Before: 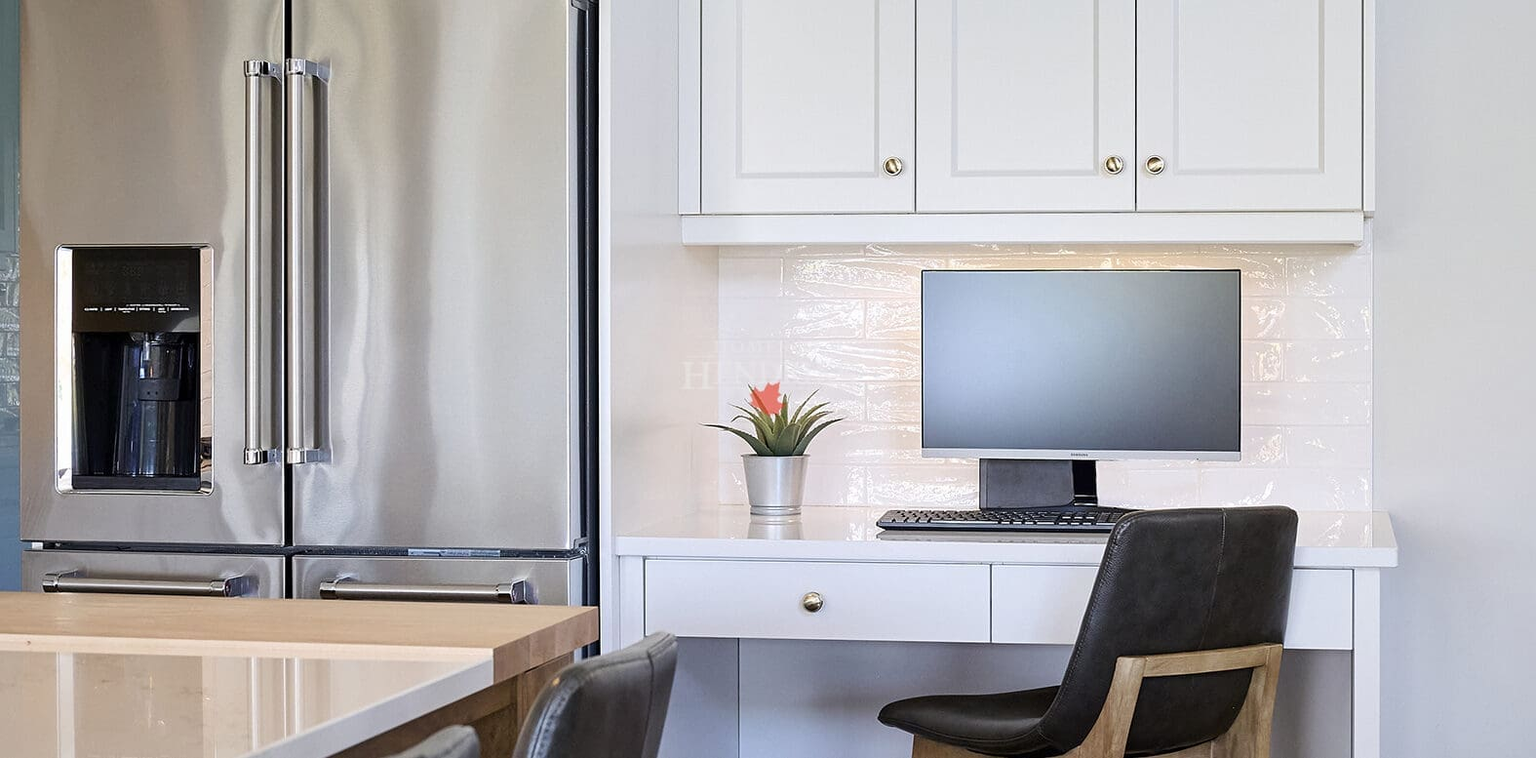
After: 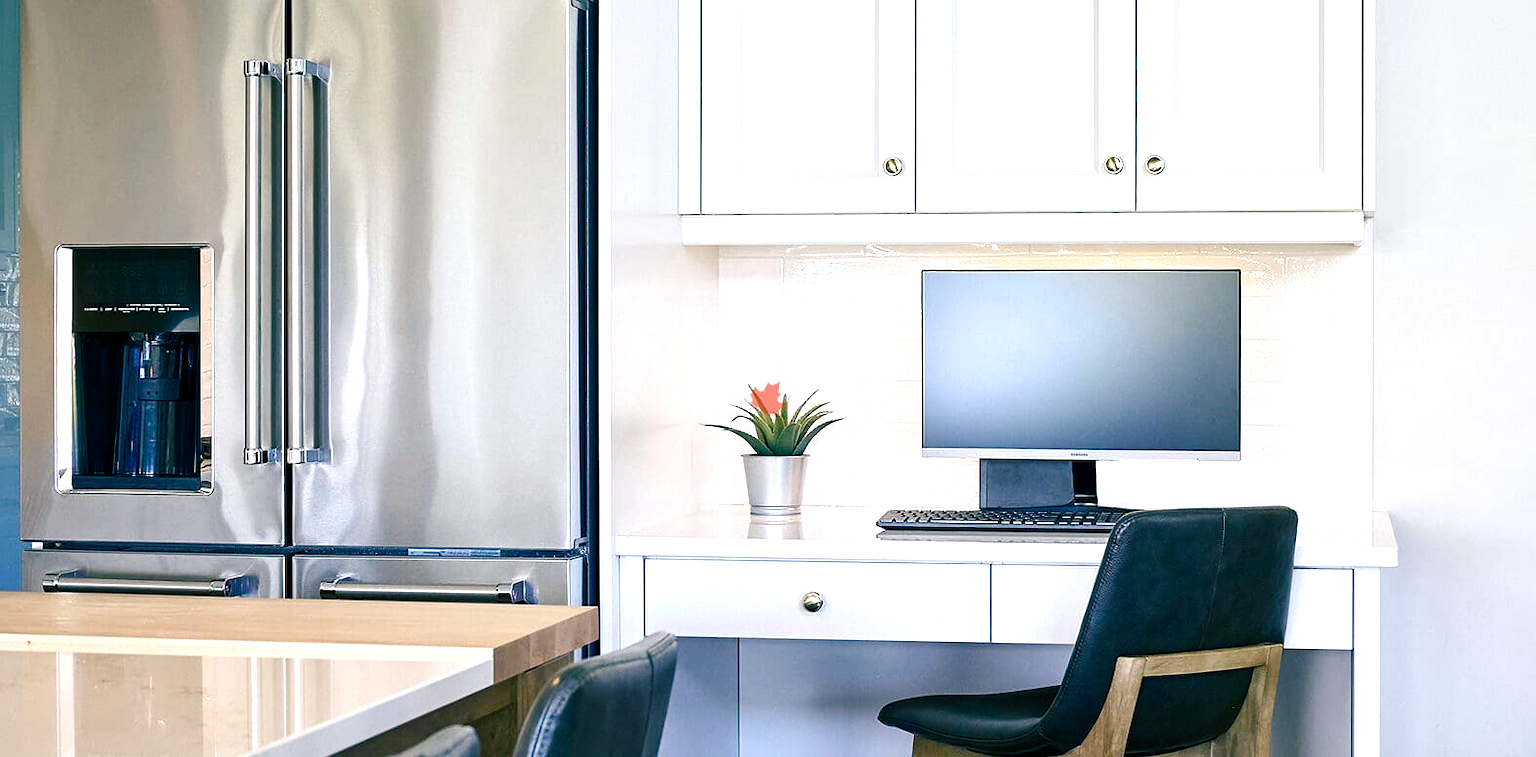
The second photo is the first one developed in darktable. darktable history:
color balance rgb: shadows lift › luminance -28.771%, shadows lift › chroma 10.036%, shadows lift › hue 231.65°, linear chroma grading › global chroma 0.395%, perceptual saturation grading › global saturation 20%, perceptual saturation grading › highlights -50.327%, perceptual saturation grading › shadows 31.047%, perceptual brilliance grading › global brilliance 10.825%, global vibrance 35.642%, contrast 10.301%
